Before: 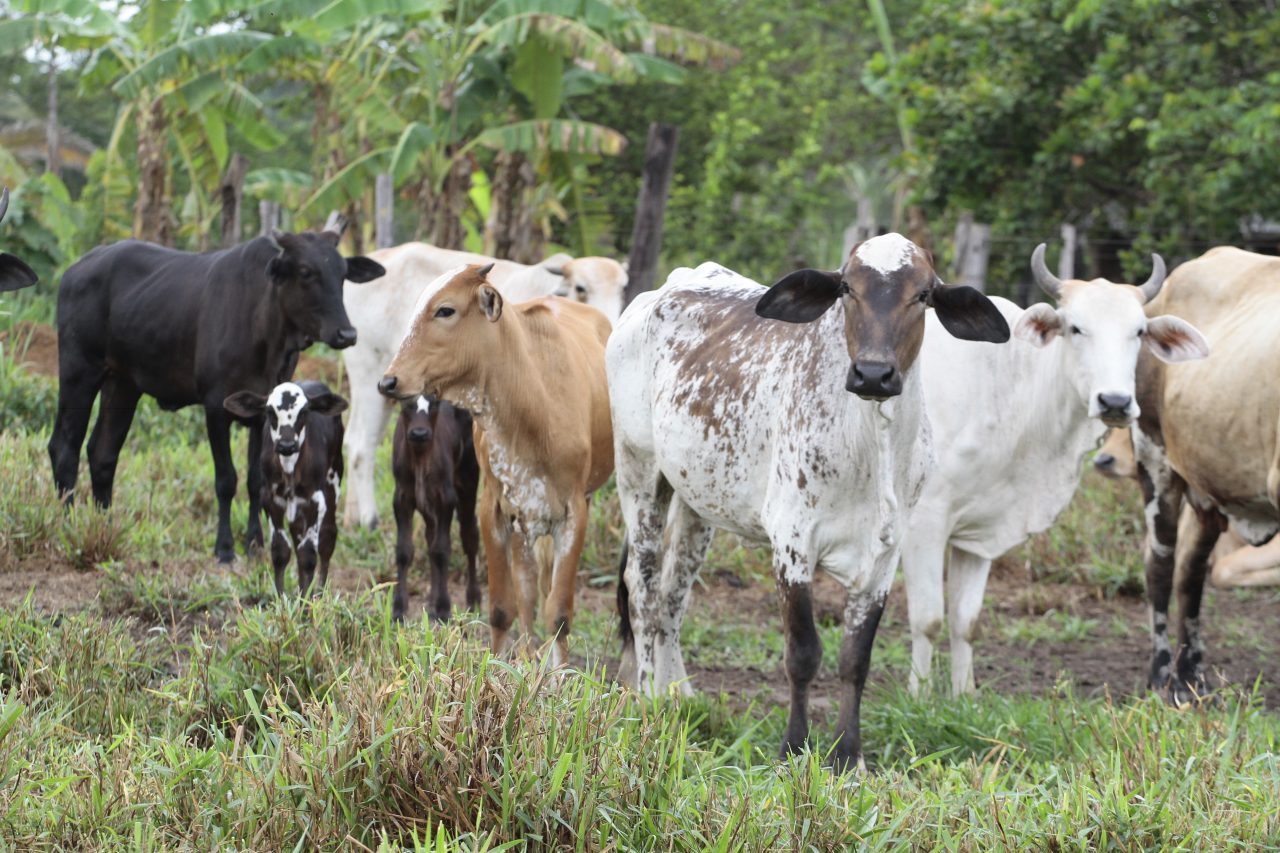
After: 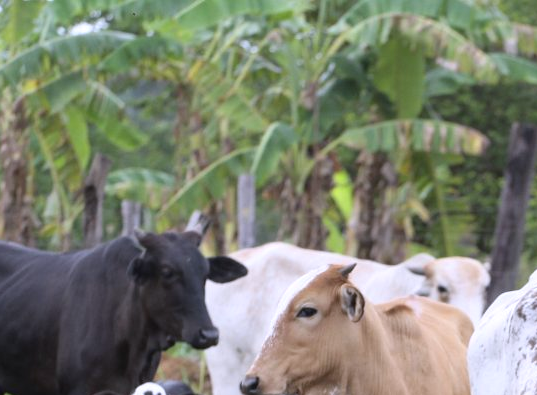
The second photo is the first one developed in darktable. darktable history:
white balance: red 1.004, blue 1.096
crop and rotate: left 10.817%, top 0.062%, right 47.194%, bottom 53.626%
